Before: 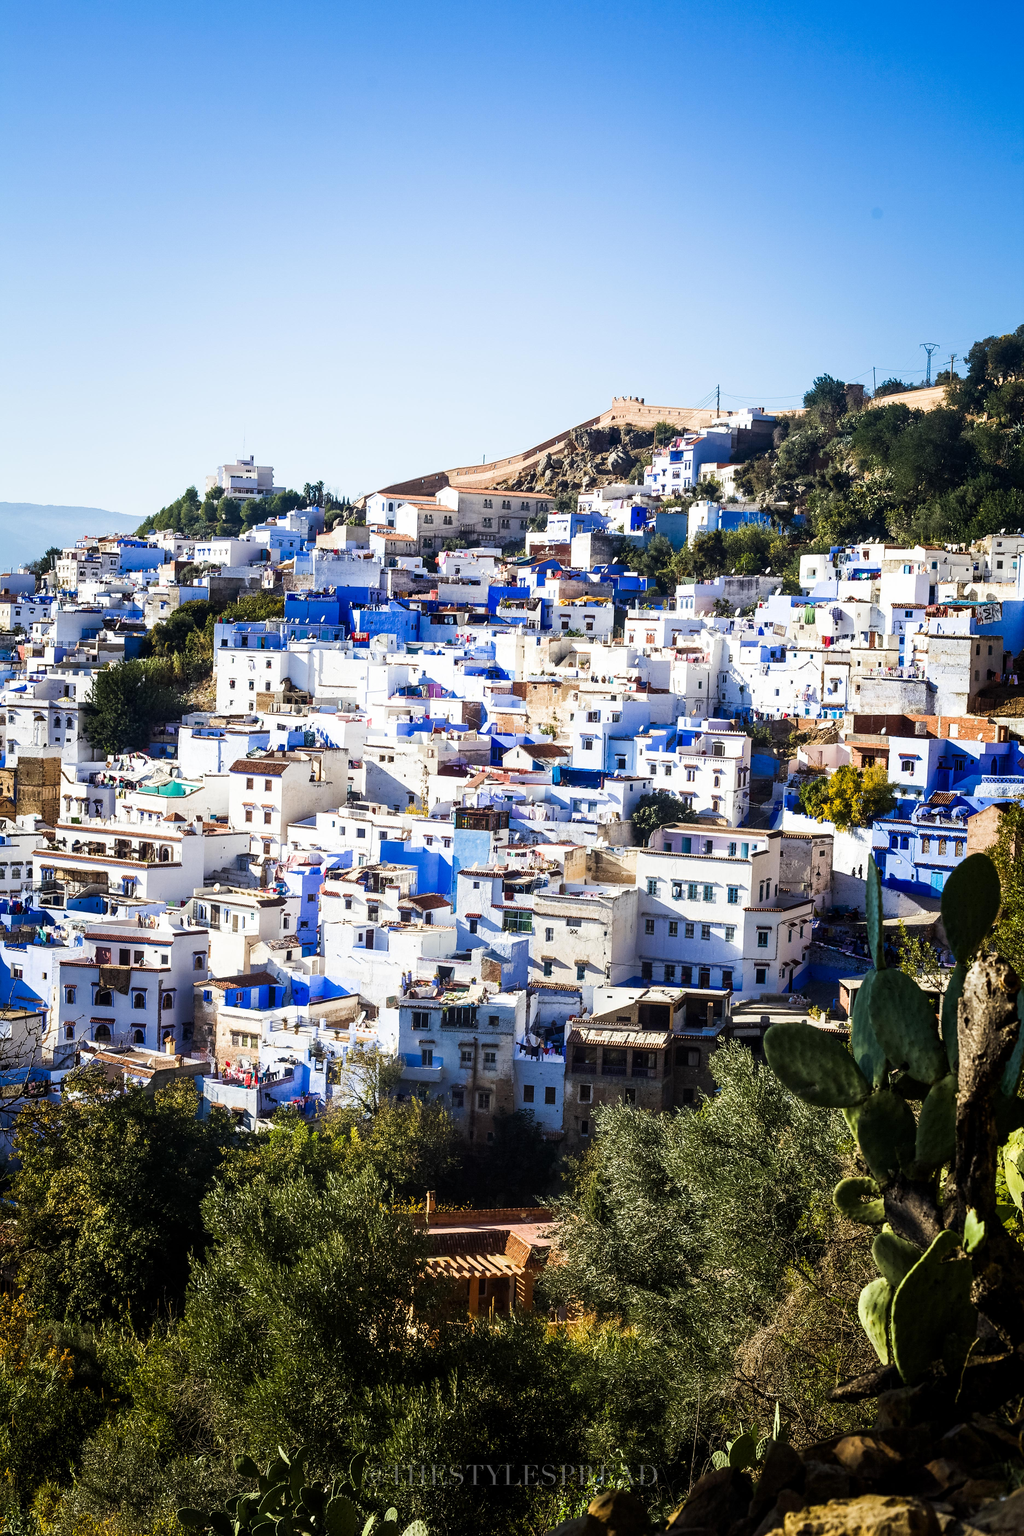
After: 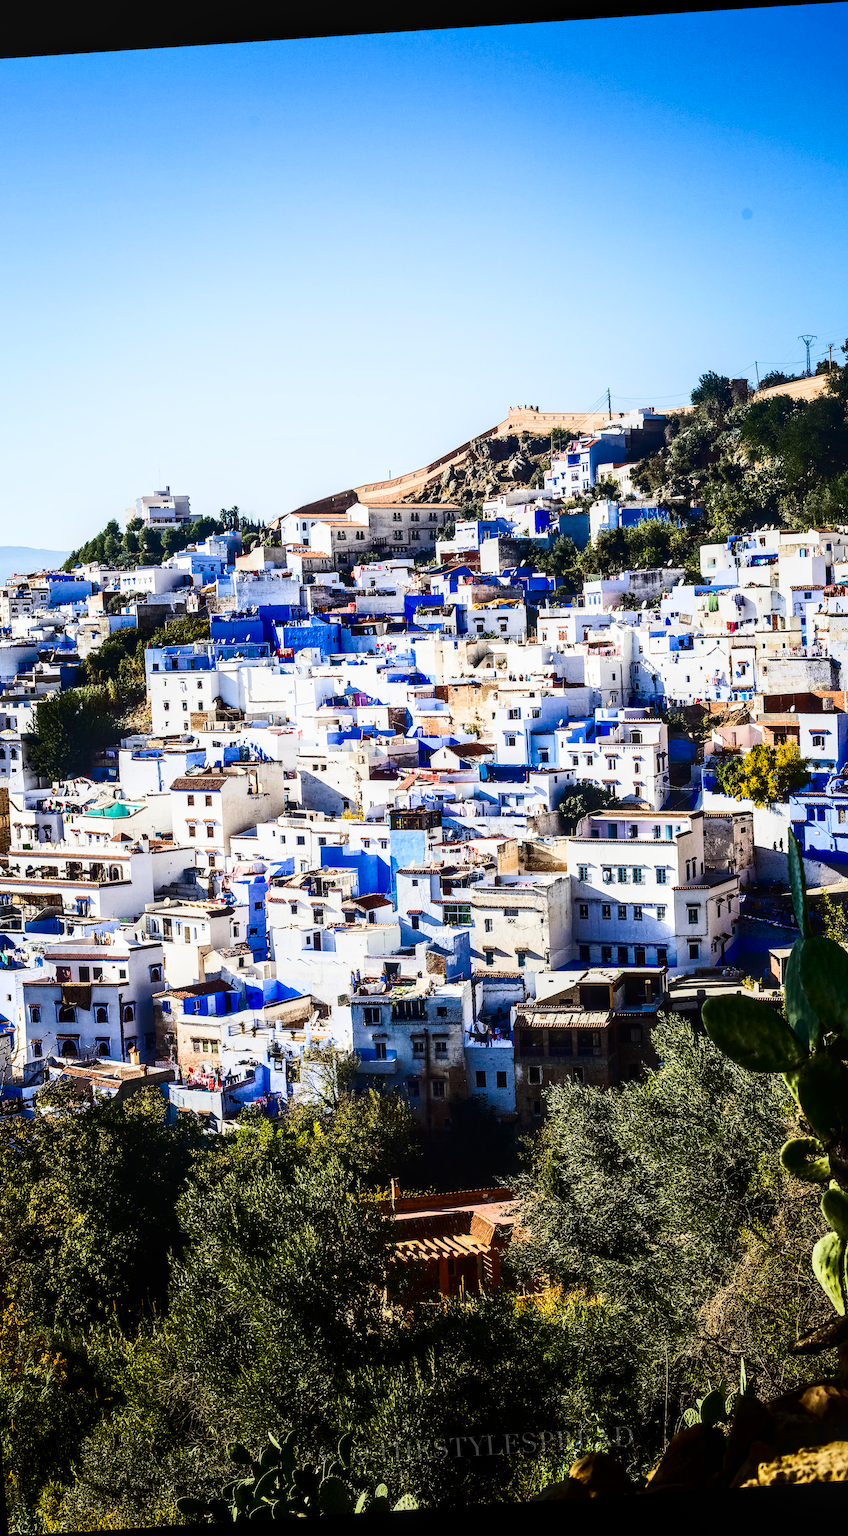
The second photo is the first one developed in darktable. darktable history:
rotate and perspective: rotation -4.2°, shear 0.006, automatic cropping off
contrast brightness saturation: contrast 0.32, brightness -0.08, saturation 0.17
crop: left 9.88%, right 12.664%
local contrast: detail 130%
